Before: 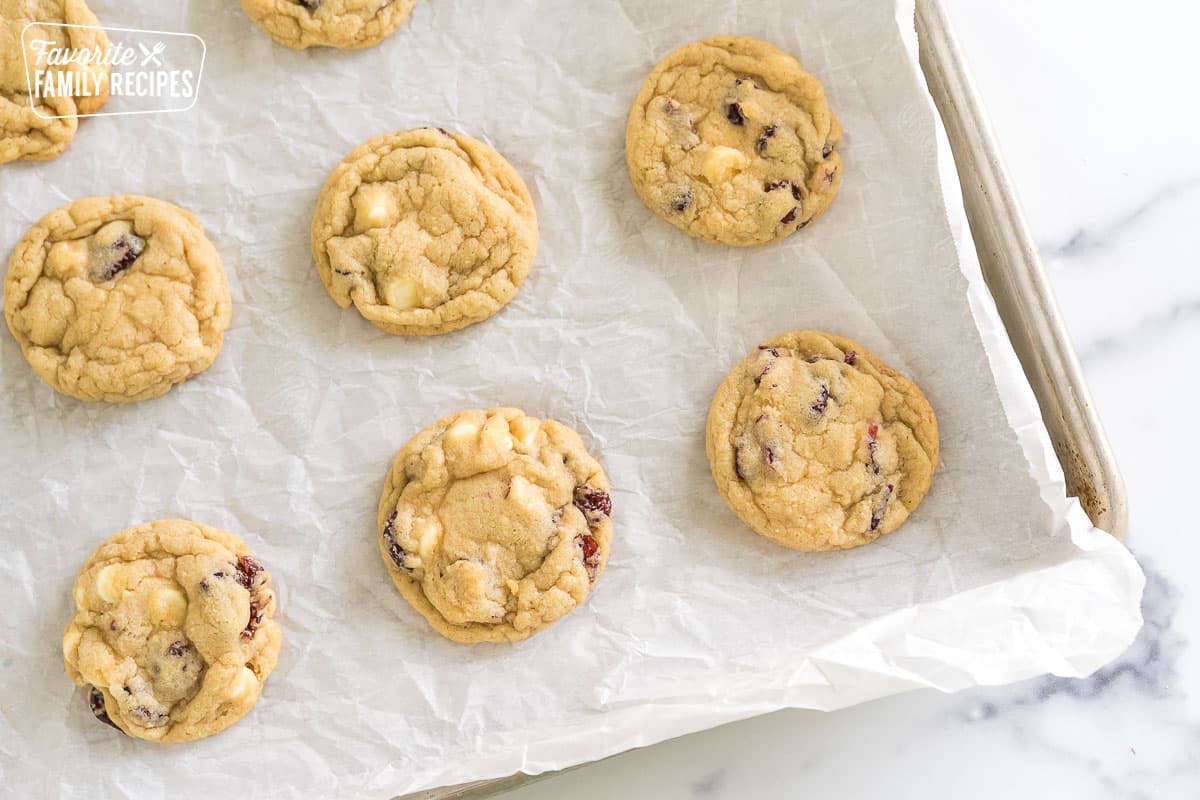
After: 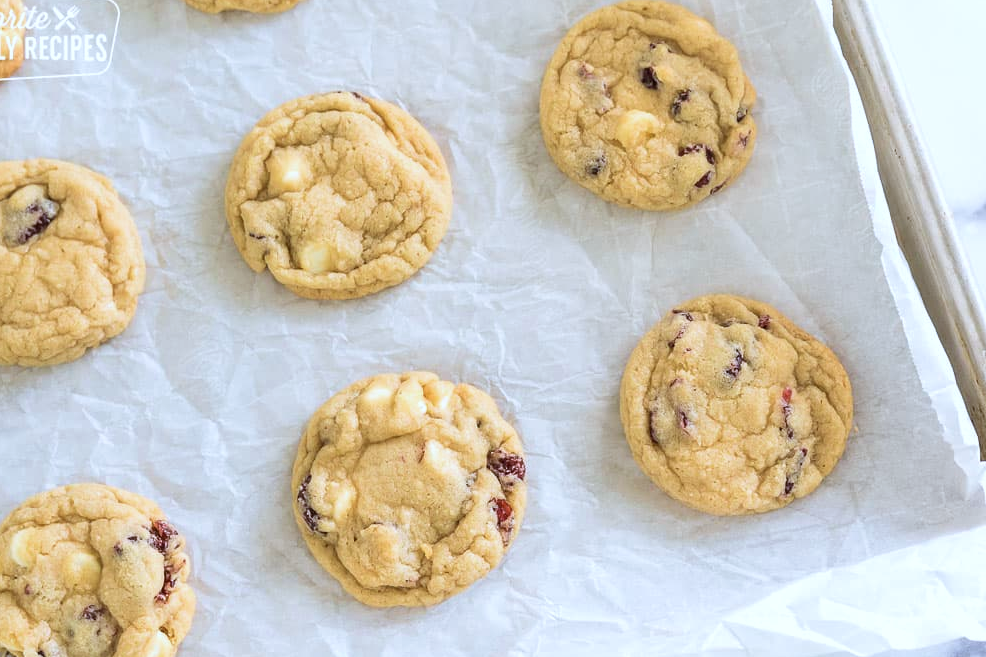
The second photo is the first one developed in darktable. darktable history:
crop and rotate: left 7.196%, top 4.574%, right 10.605%, bottom 13.178%
color calibration: x 0.37, y 0.382, temperature 4313.32 K
velvia: strength 15%
